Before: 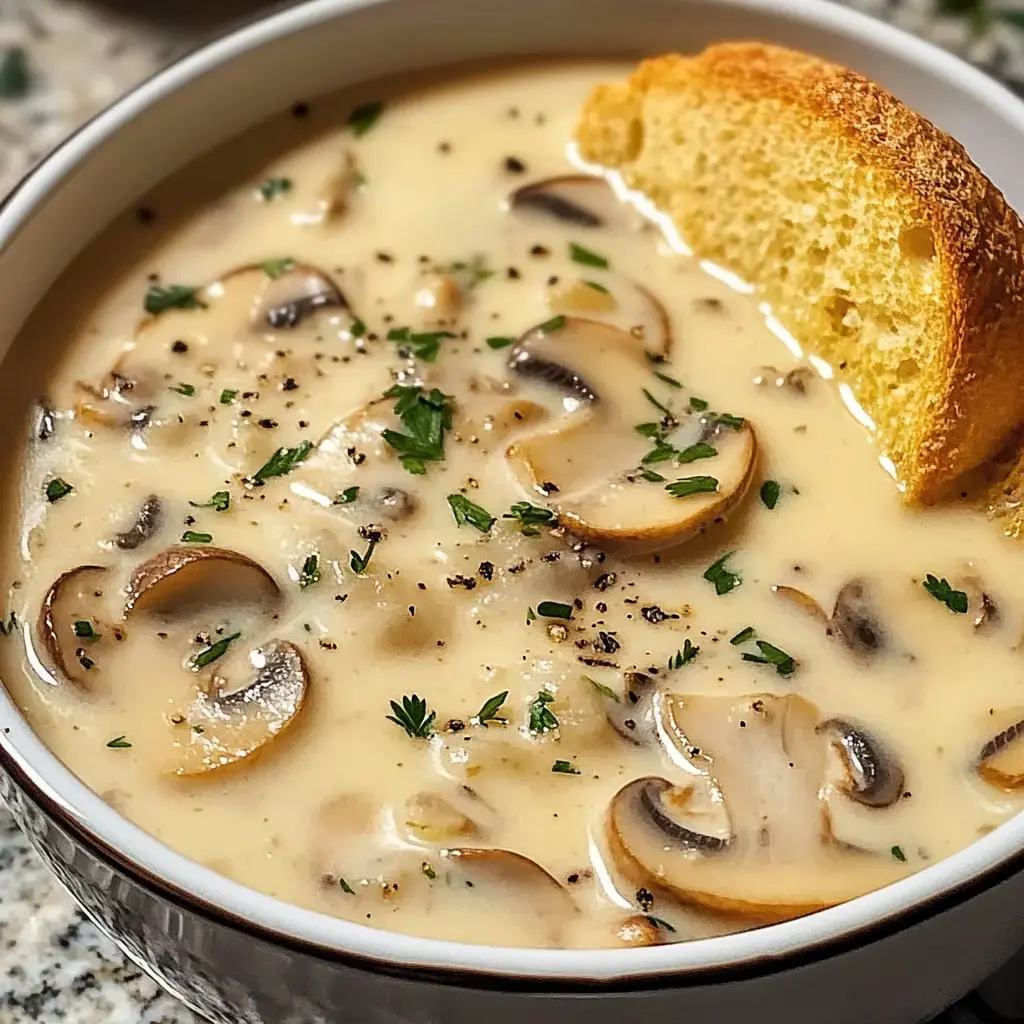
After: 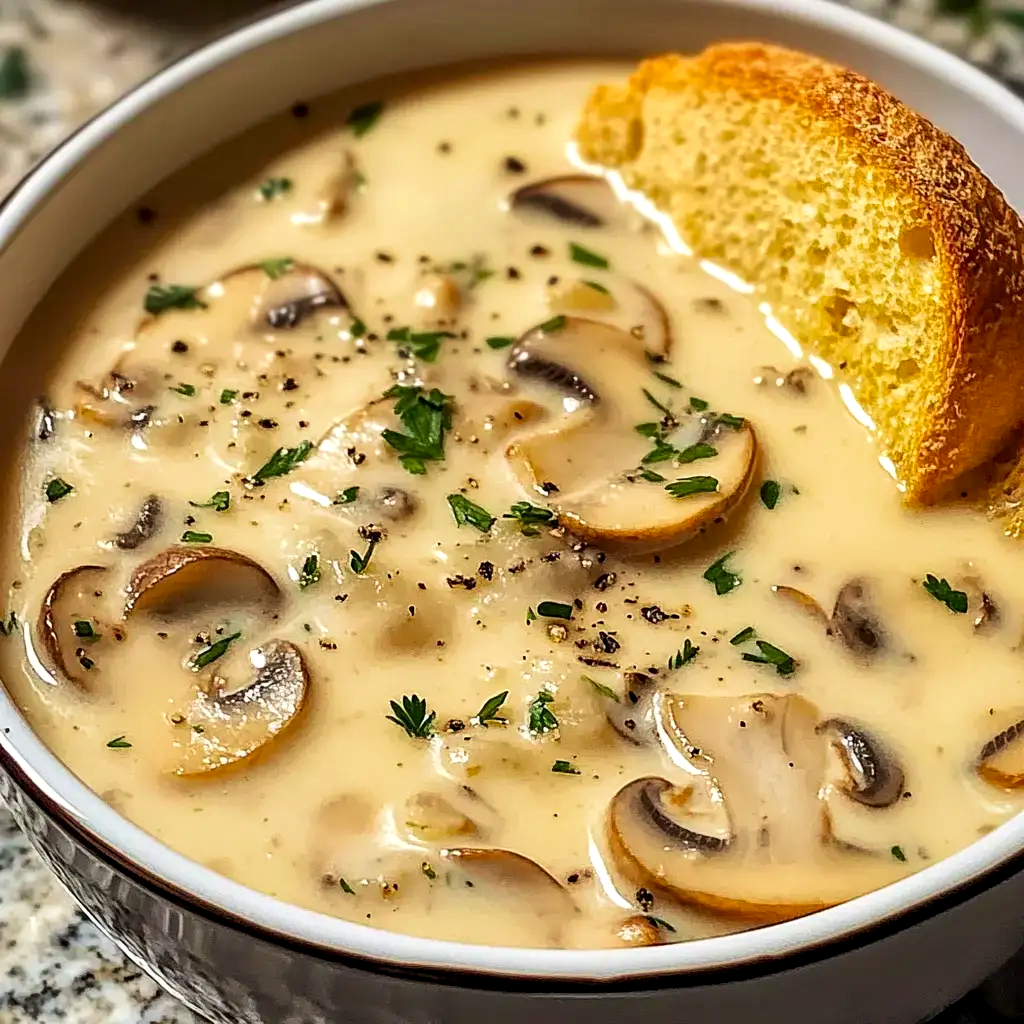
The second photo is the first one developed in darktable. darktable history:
contrast brightness saturation: contrast 0.042, saturation 0.164
velvia: on, module defaults
local contrast: highlights 106%, shadows 103%, detail 131%, midtone range 0.2
